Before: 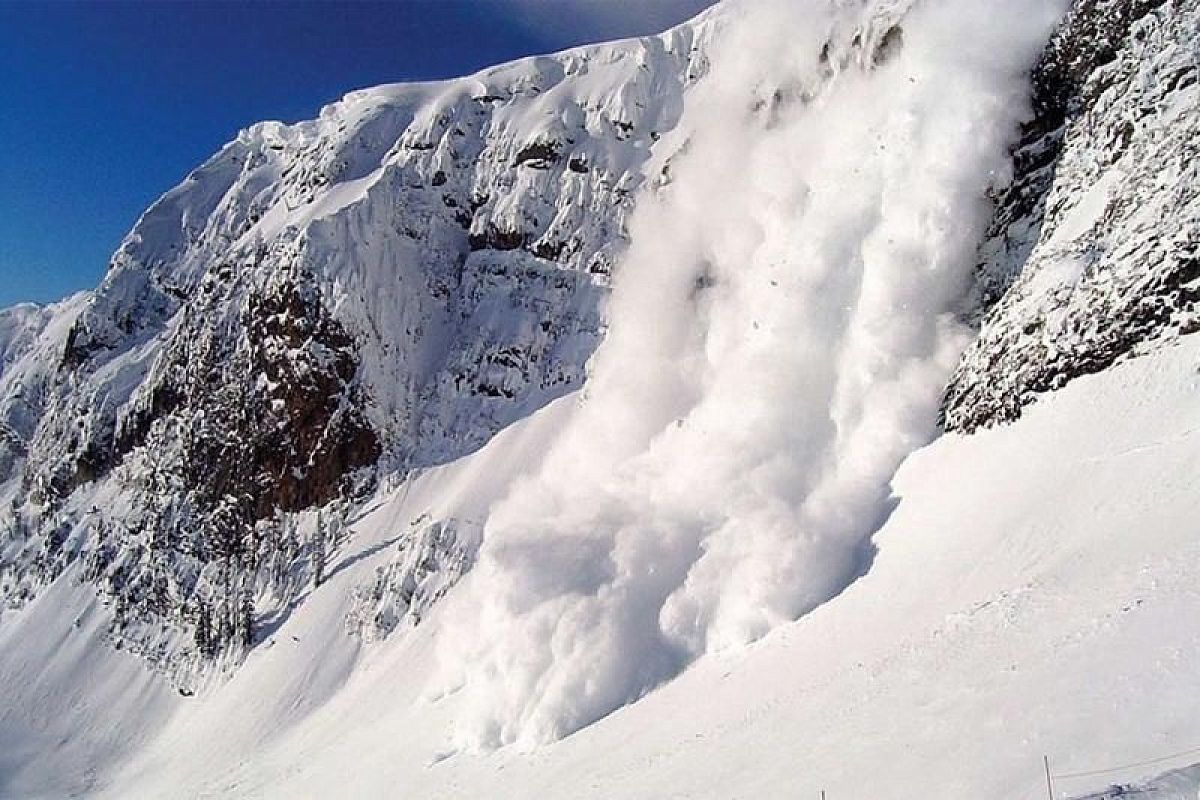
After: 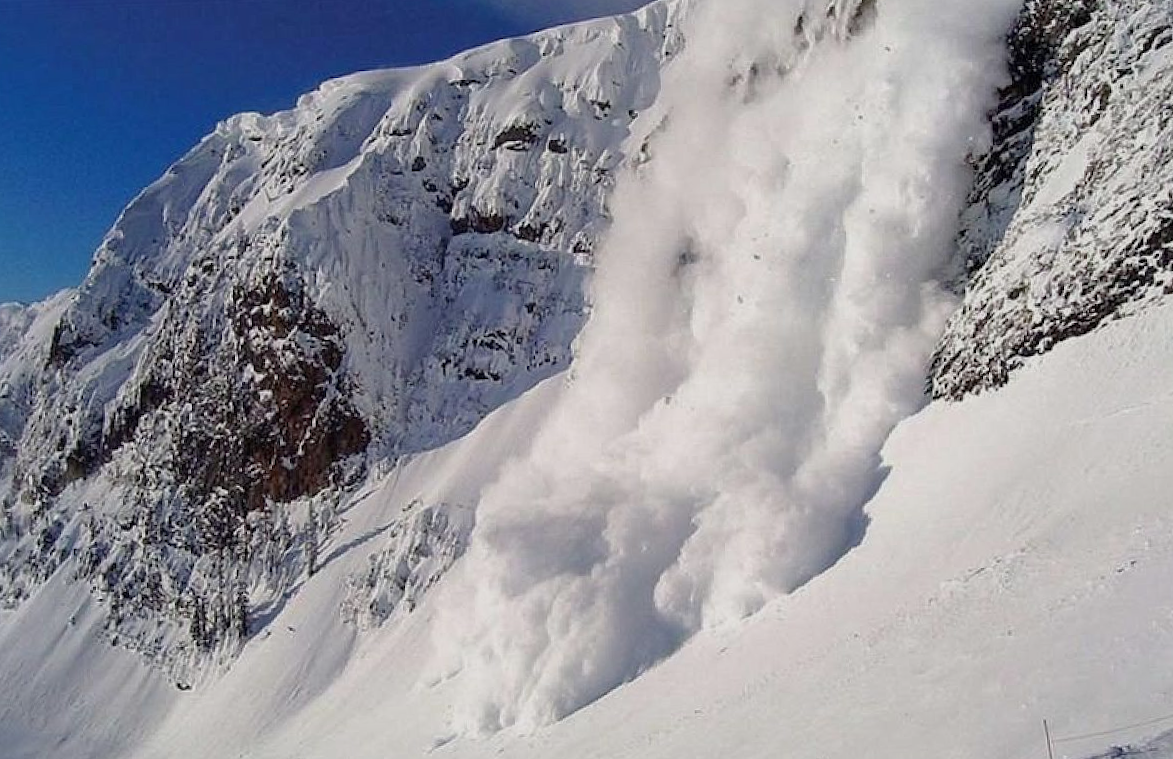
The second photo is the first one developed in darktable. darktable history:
tone equalizer: -8 EV 0.25 EV, -7 EV 0.417 EV, -6 EV 0.417 EV, -5 EV 0.25 EV, -3 EV -0.25 EV, -2 EV -0.417 EV, -1 EV -0.417 EV, +0 EV -0.25 EV, edges refinement/feathering 500, mask exposure compensation -1.57 EV, preserve details guided filter
rotate and perspective: rotation -2°, crop left 0.022, crop right 0.978, crop top 0.049, crop bottom 0.951
